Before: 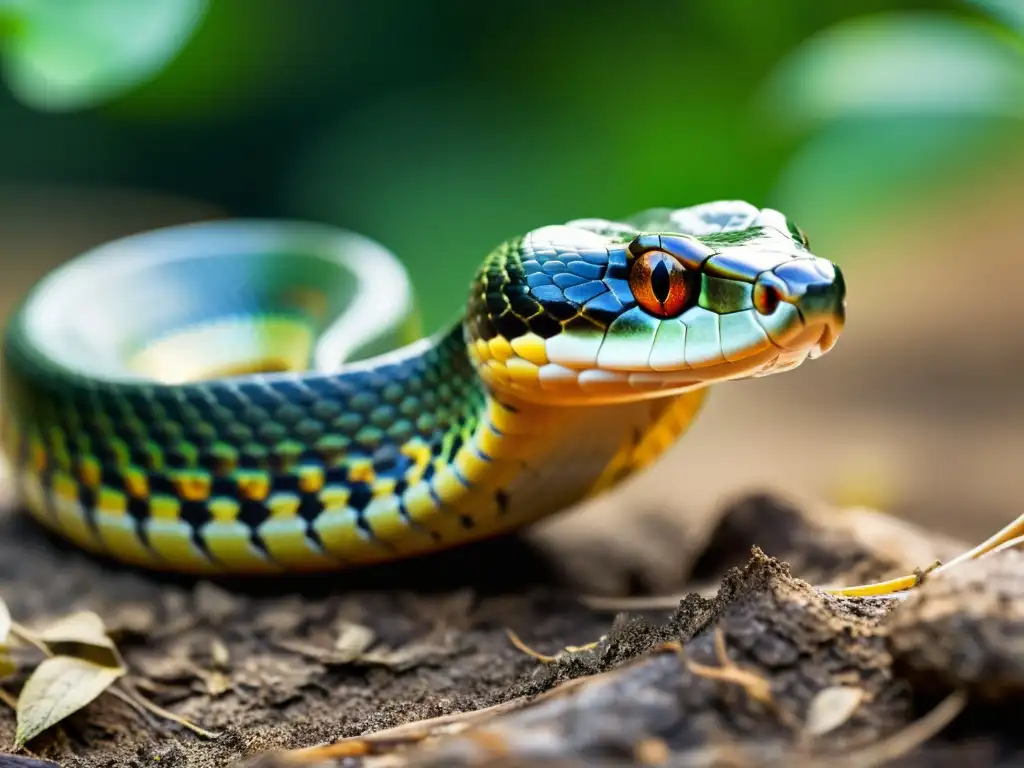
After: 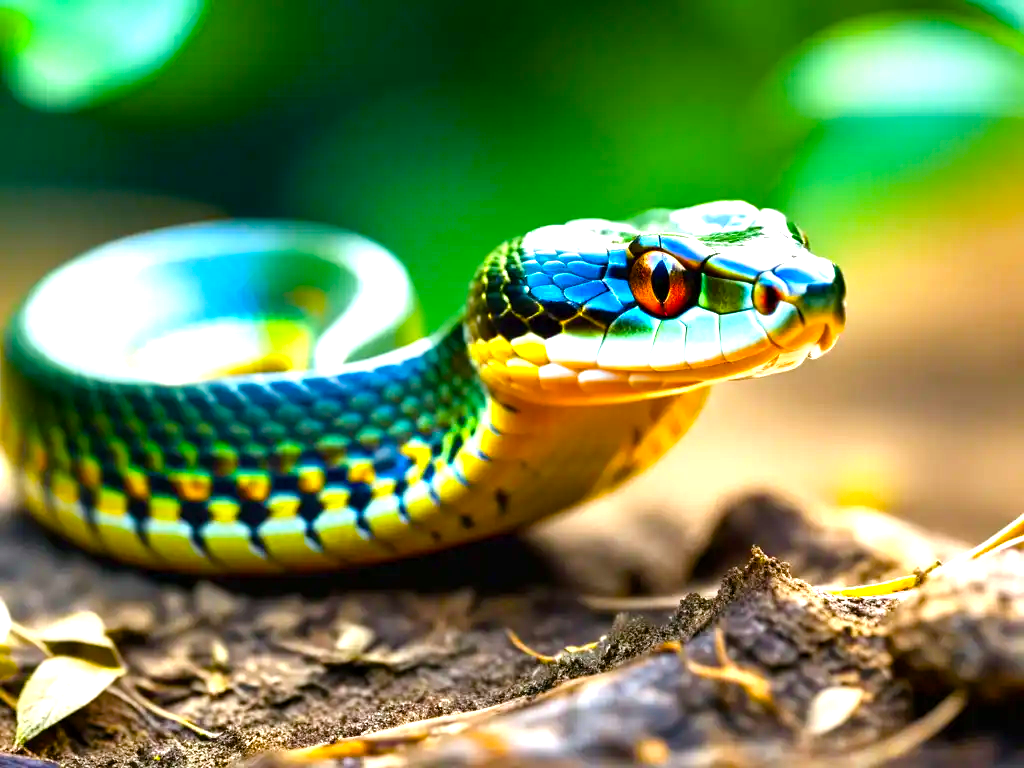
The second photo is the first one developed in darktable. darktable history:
color balance rgb: highlights gain › chroma 0.17%, highlights gain › hue 331.42°, perceptual saturation grading › global saturation 20%, perceptual saturation grading › highlights -24.919%, perceptual saturation grading › shadows 24.829%, perceptual brilliance grading › global brilliance 29.277%, global vibrance 44.769%
